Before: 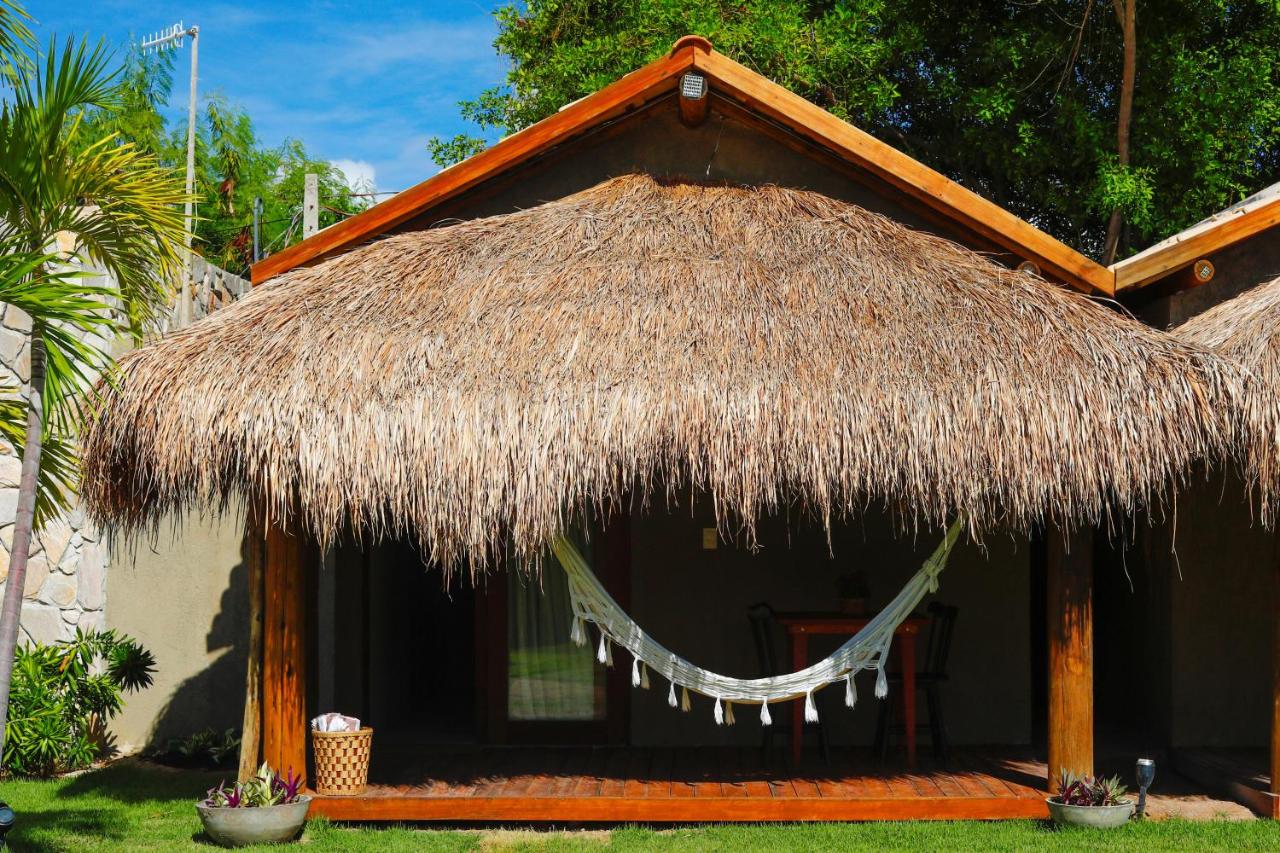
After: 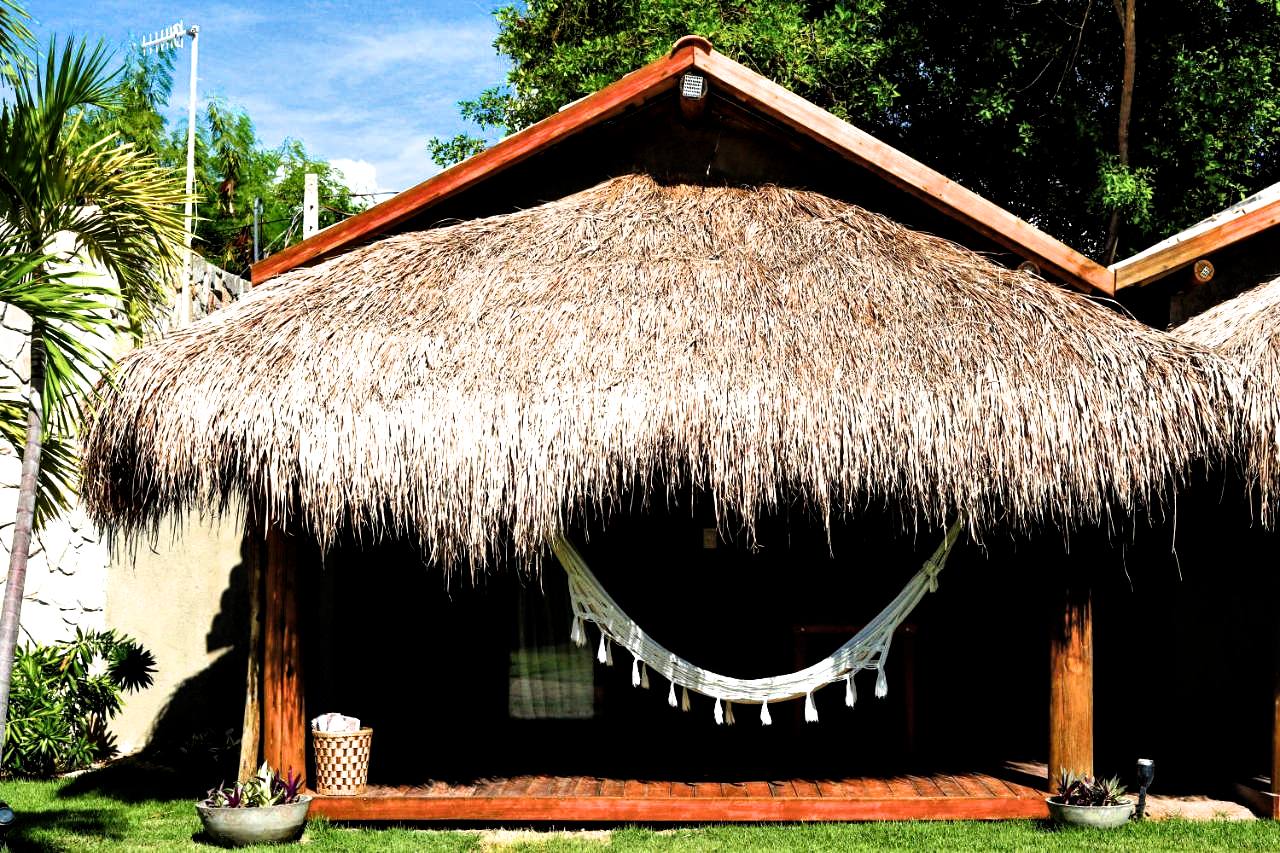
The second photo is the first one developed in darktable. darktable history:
tone equalizer: -8 EV -0.733 EV, -7 EV -0.704 EV, -6 EV -0.612 EV, -5 EV -0.375 EV, -3 EV 0.371 EV, -2 EV 0.6 EV, -1 EV 0.697 EV, +0 EV 0.735 EV, edges refinement/feathering 500, mask exposure compensation -1.57 EV, preserve details no
shadows and highlights: shadows 36.93, highlights -27.02, soften with gaussian
filmic rgb: black relative exposure -8.24 EV, white relative exposure 2.2 EV, target white luminance 99.986%, hardness 7.18, latitude 75.15%, contrast 1.318, highlights saturation mix -1.61%, shadows ↔ highlights balance 30.18%
local contrast: mode bilateral grid, contrast 20, coarseness 51, detail 128%, midtone range 0.2
